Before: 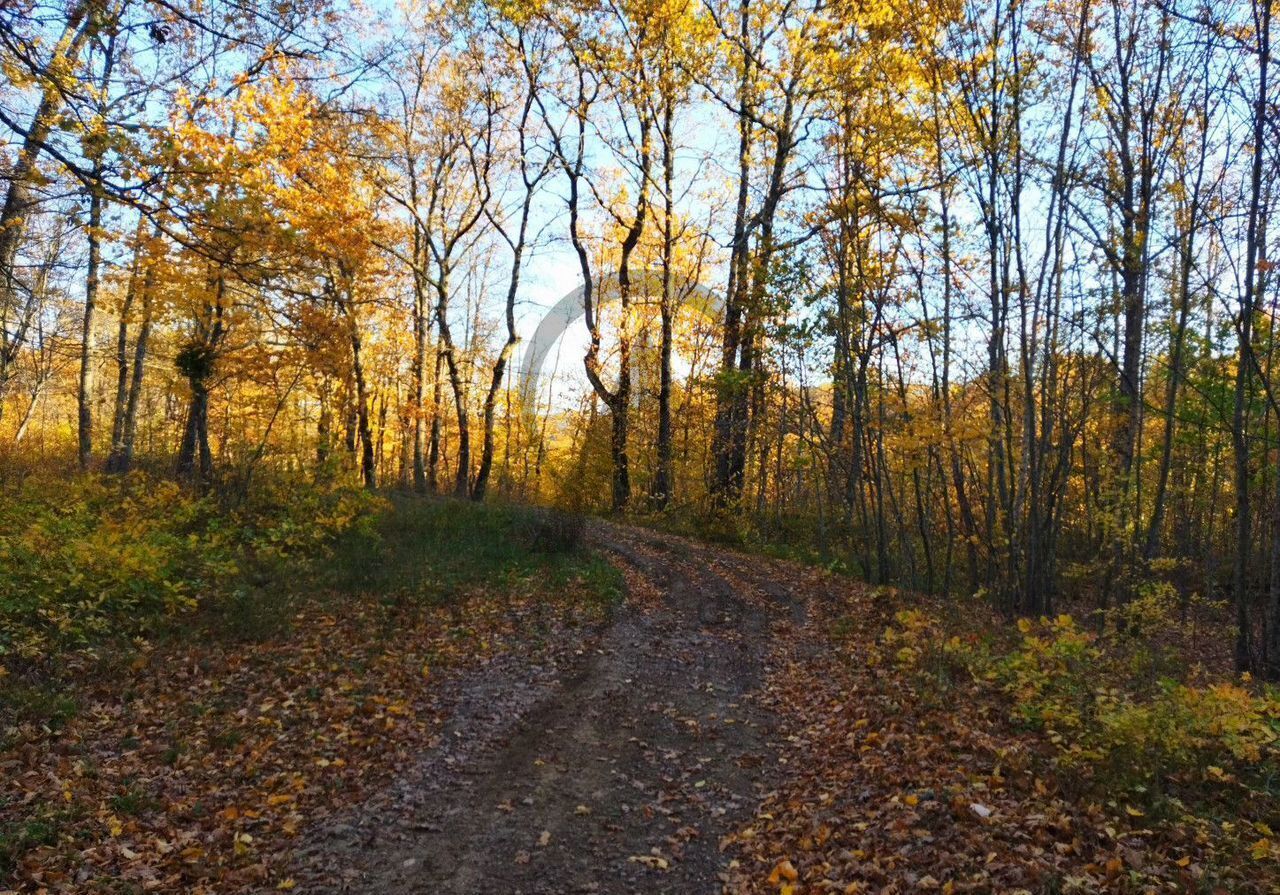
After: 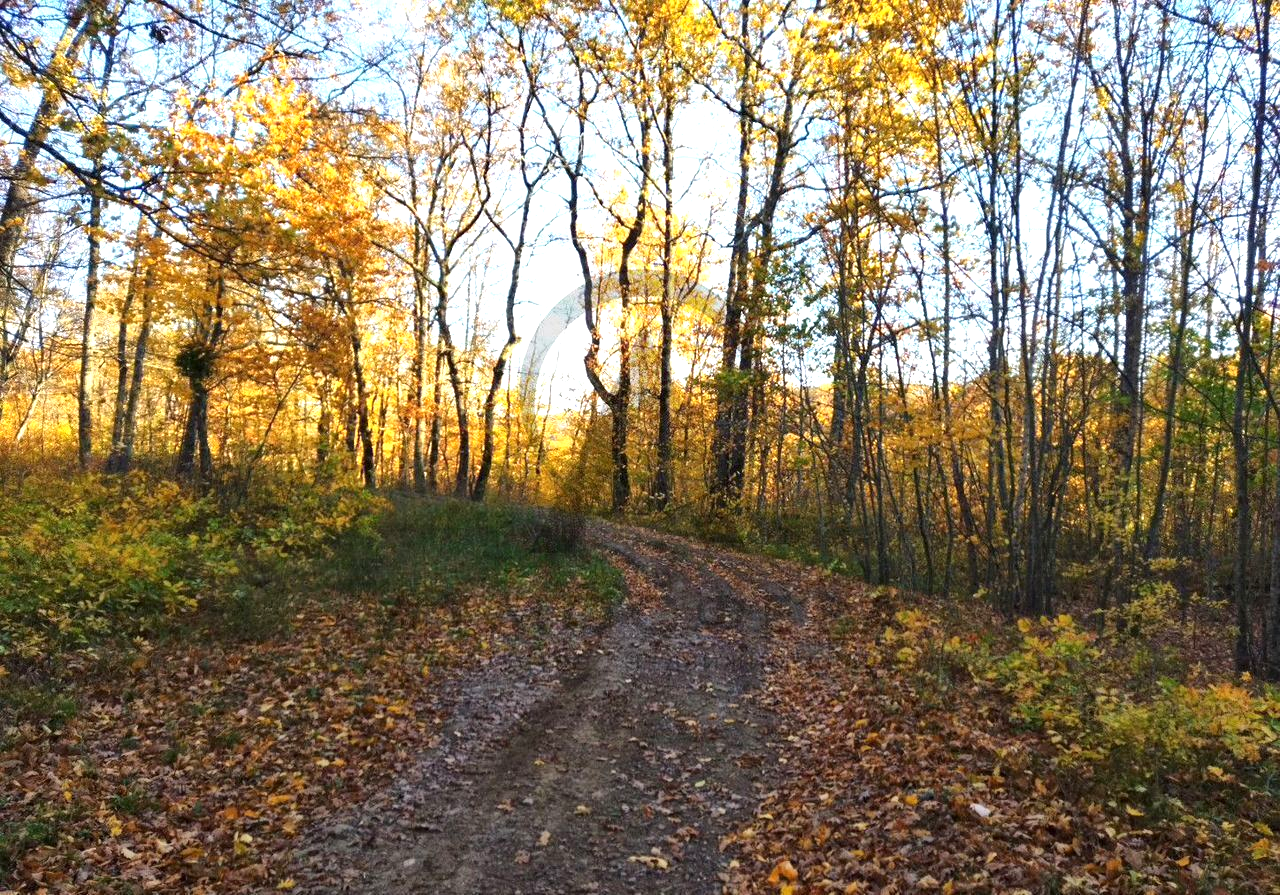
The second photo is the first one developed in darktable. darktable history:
exposure: black level correction 0, exposure 0.7 EV, compensate exposure bias true, compensate highlight preservation false
local contrast: mode bilateral grid, contrast 20, coarseness 50, detail 120%, midtone range 0.2
